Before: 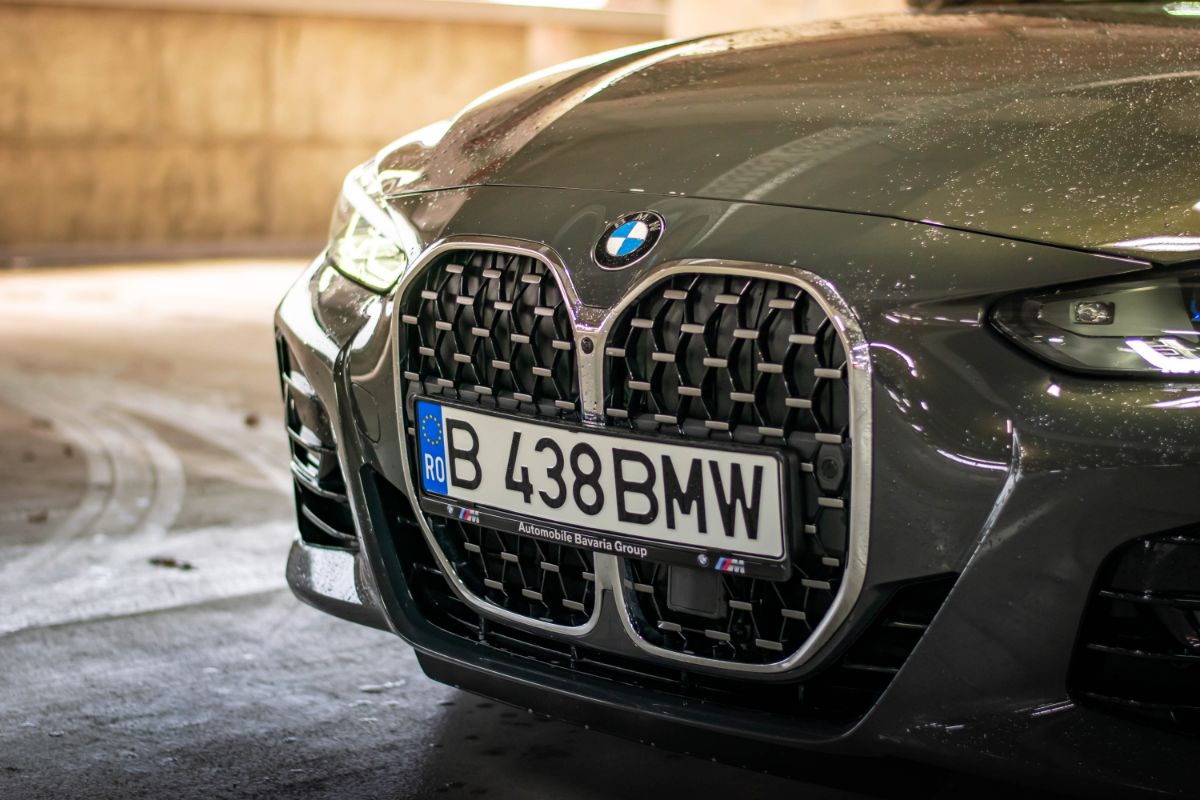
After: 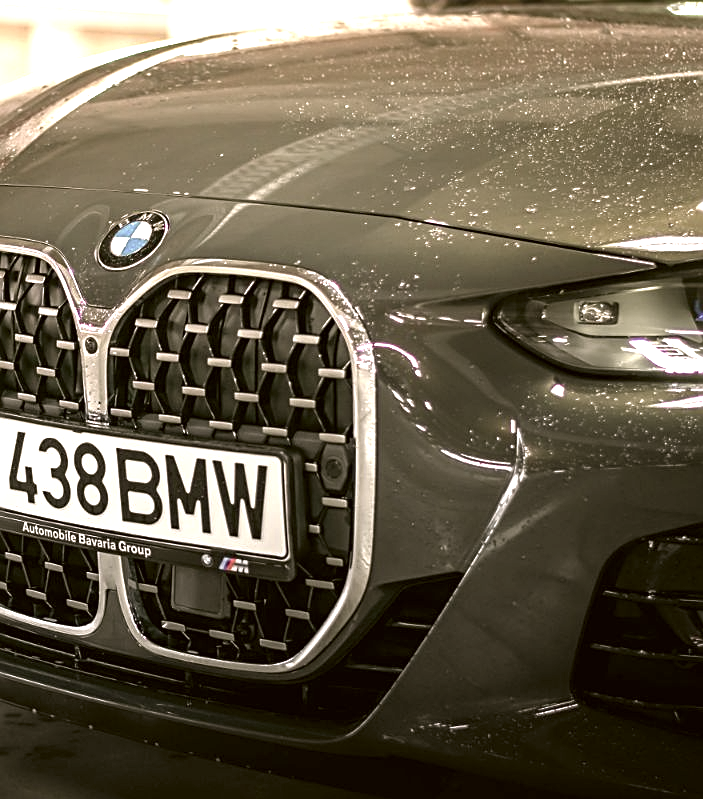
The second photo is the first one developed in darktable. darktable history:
exposure: black level correction 0, exposure 1.2 EV, compensate highlight preservation false
base curve: curves: ch0 [(0, 0) (0.74, 0.67) (1, 1)]
color zones: curves: ch0 [(0, 0.6) (0.129, 0.508) (0.193, 0.483) (0.429, 0.5) (0.571, 0.5) (0.714, 0.5) (0.857, 0.5) (1, 0.6)]; ch1 [(0, 0.481) (0.112, 0.245) (0.213, 0.223) (0.429, 0.233) (0.571, 0.231) (0.683, 0.242) (0.857, 0.296) (1, 0.481)]
crop: left 41.402%
sharpen: on, module defaults
color correction: highlights a* 8.98, highlights b* 15.09, shadows a* -0.49, shadows b* 26.52
